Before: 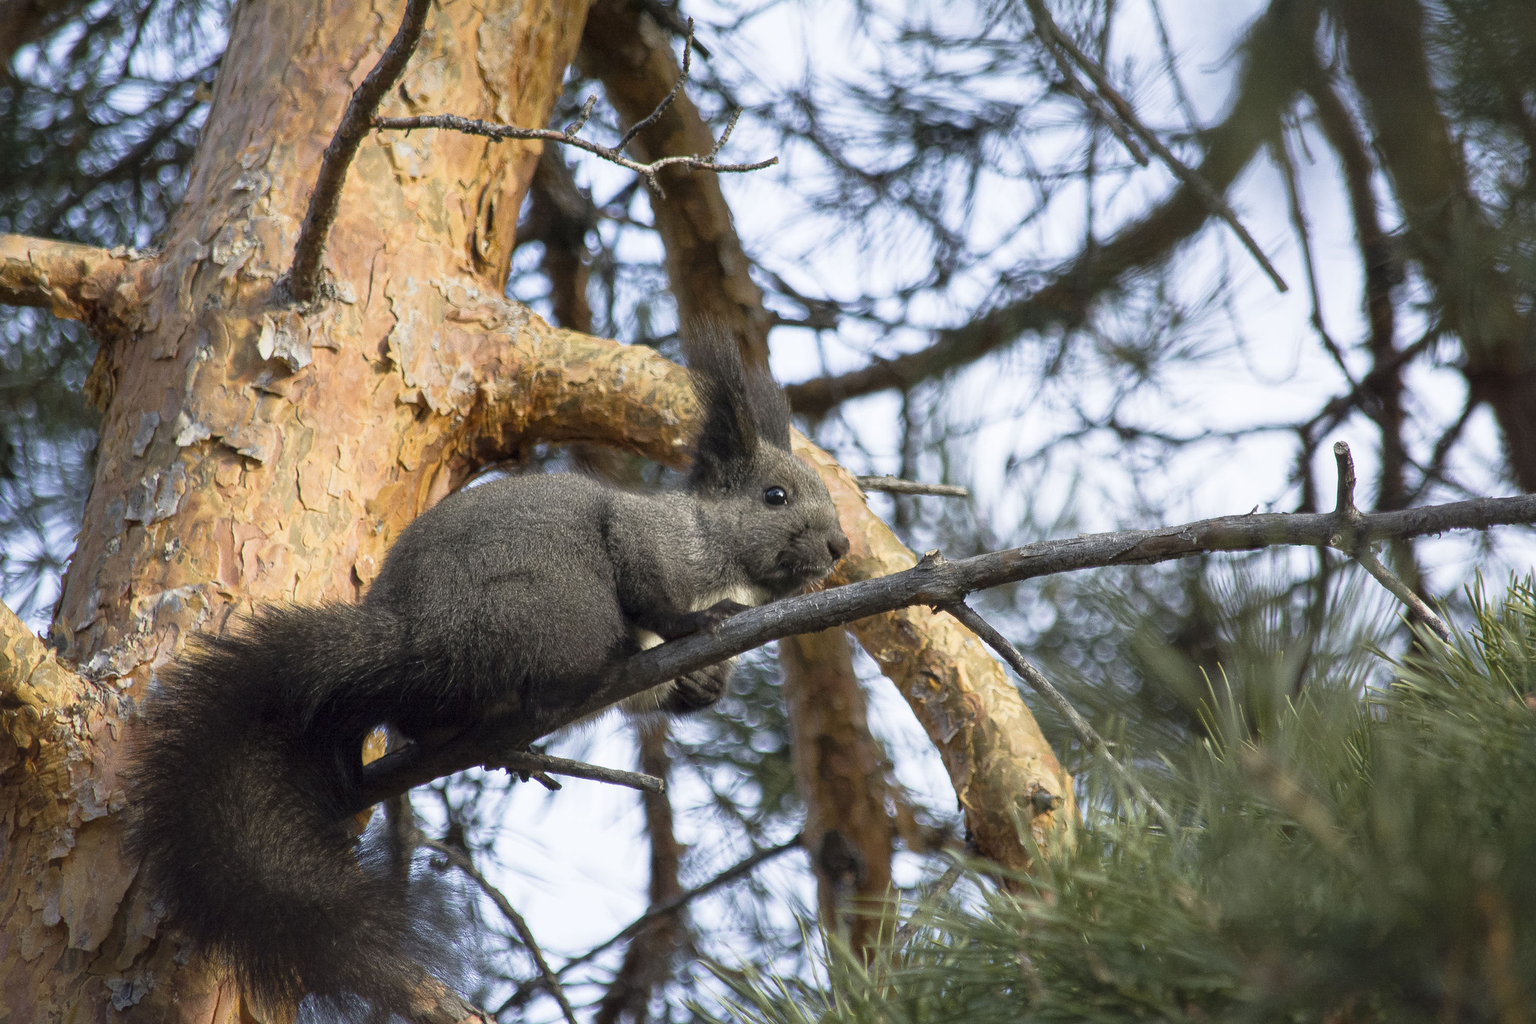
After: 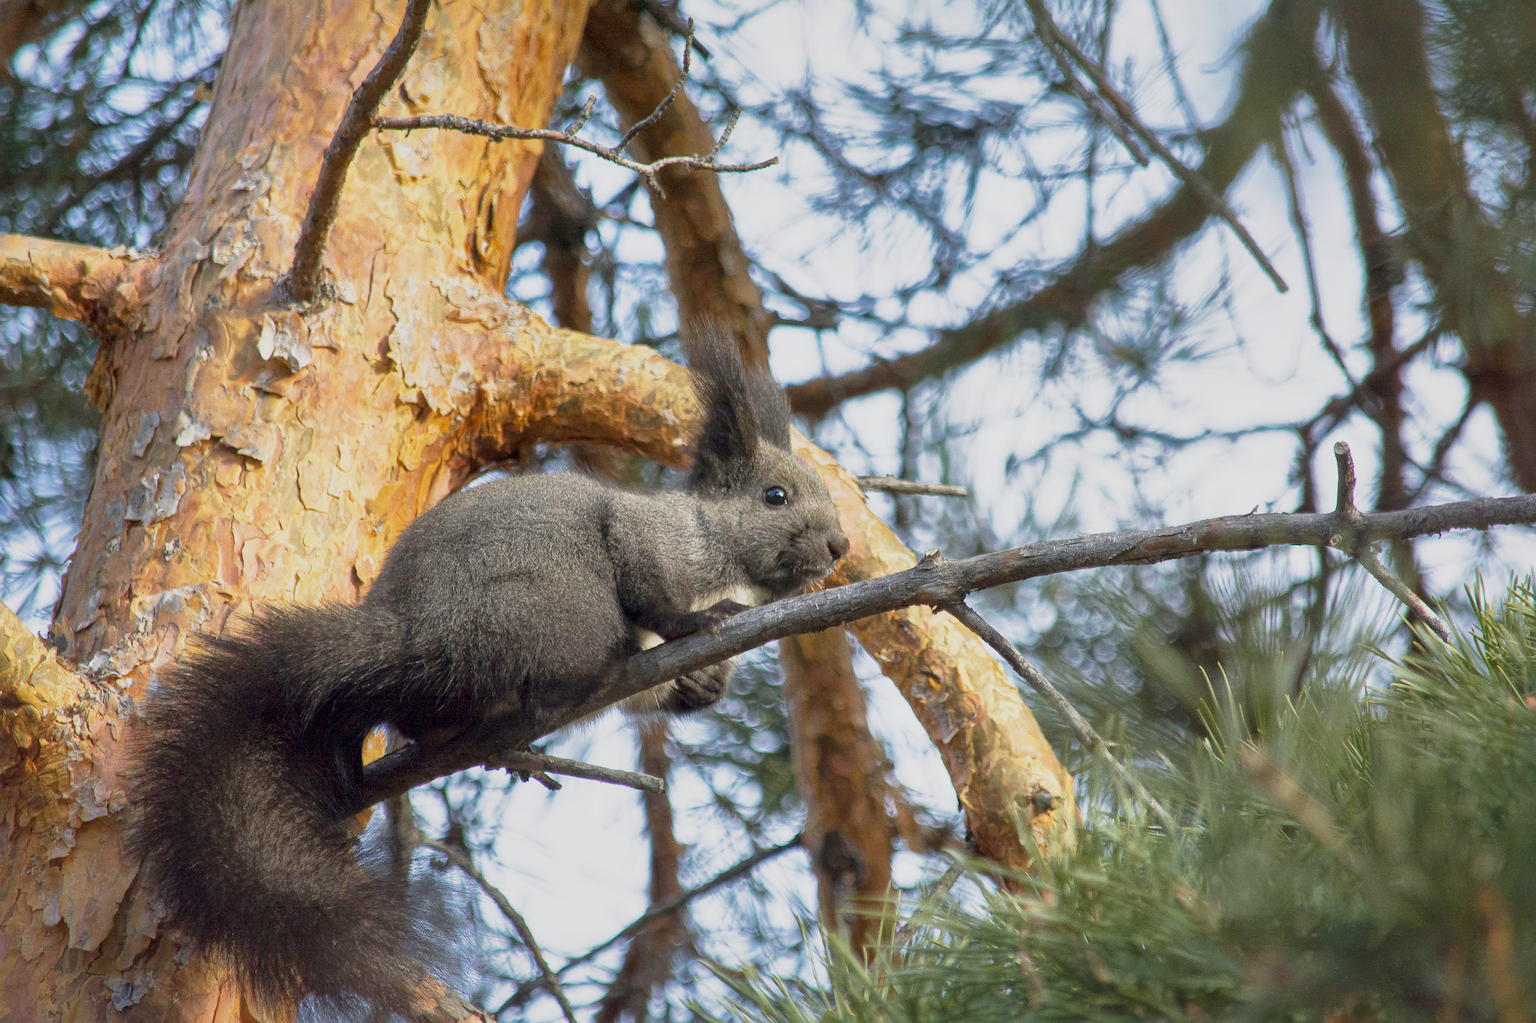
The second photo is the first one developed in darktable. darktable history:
base curve: curves: ch0 [(0, 0) (0.088, 0.125) (0.176, 0.251) (0.354, 0.501) (0.613, 0.749) (1, 0.877)], preserve colors none
shadows and highlights: highlights -59.75
